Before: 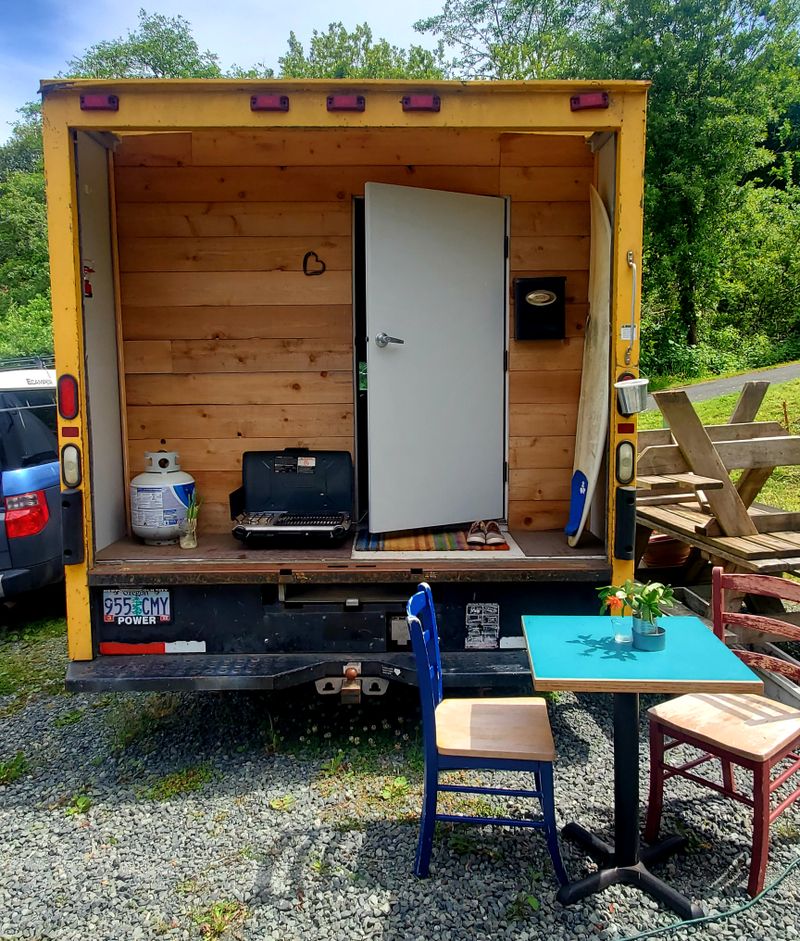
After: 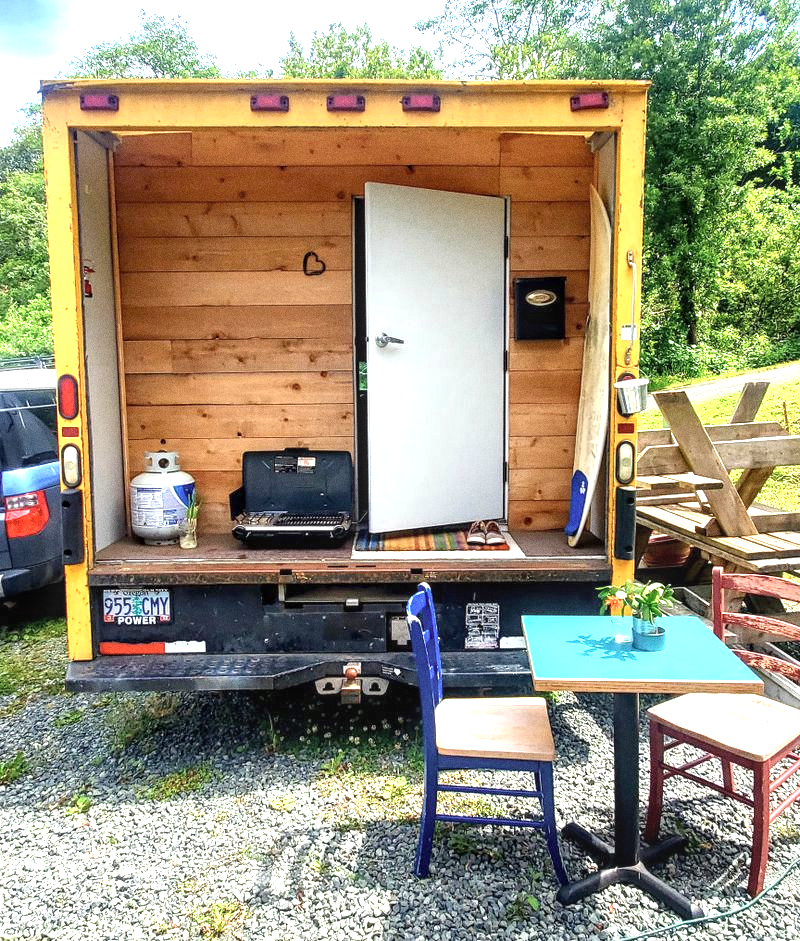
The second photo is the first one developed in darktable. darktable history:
local contrast: on, module defaults
color correction: saturation 0.85
exposure: exposure 1.5 EV, compensate highlight preservation false
grain: coarseness 0.47 ISO
